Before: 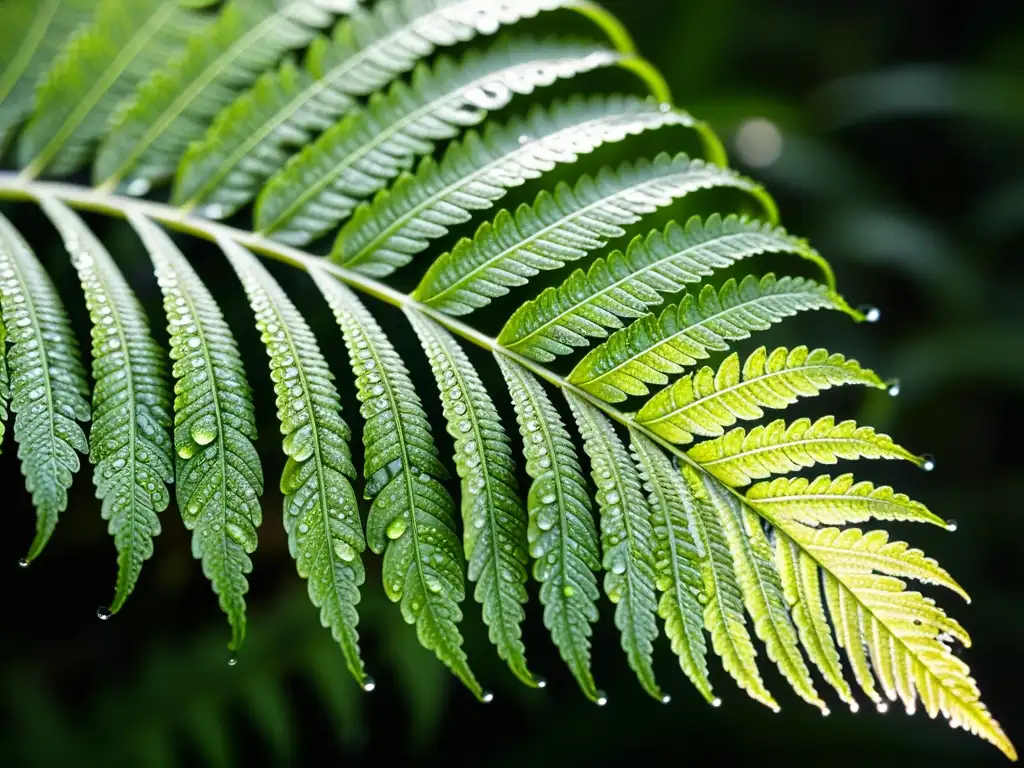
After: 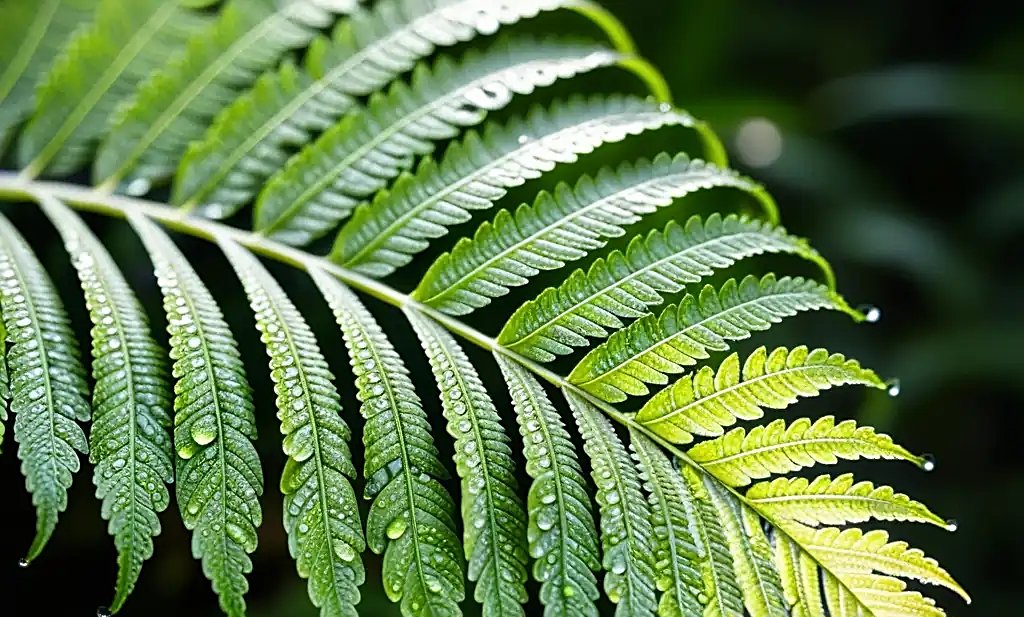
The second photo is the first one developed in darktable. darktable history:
crop: bottom 19.628%
sharpen: on, module defaults
